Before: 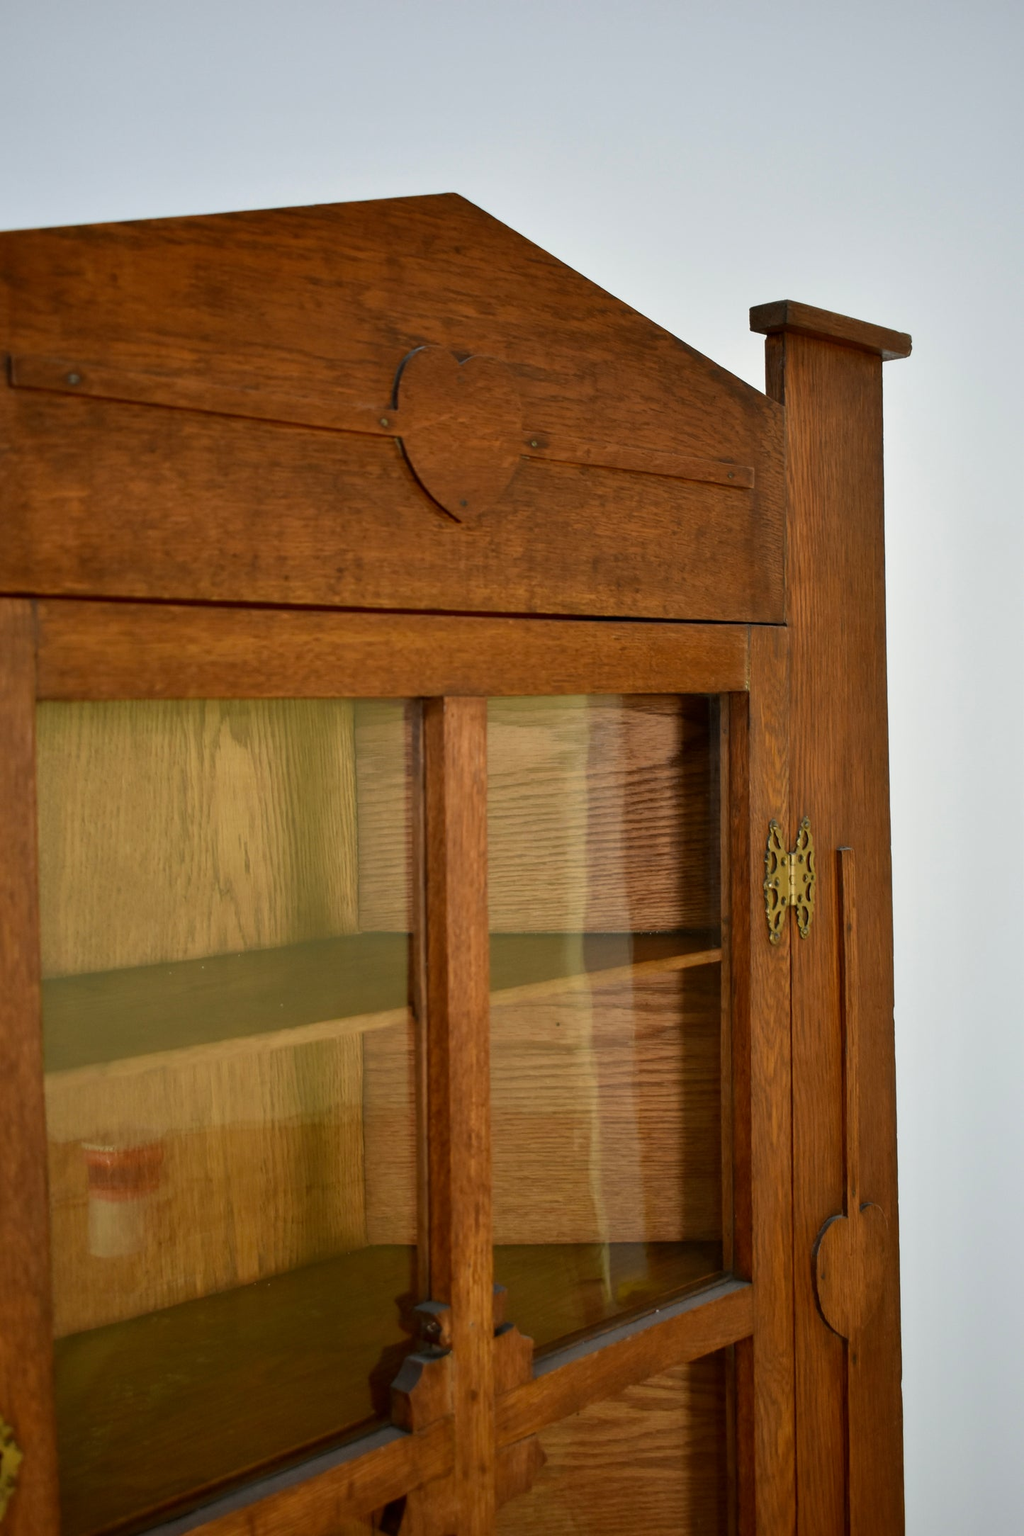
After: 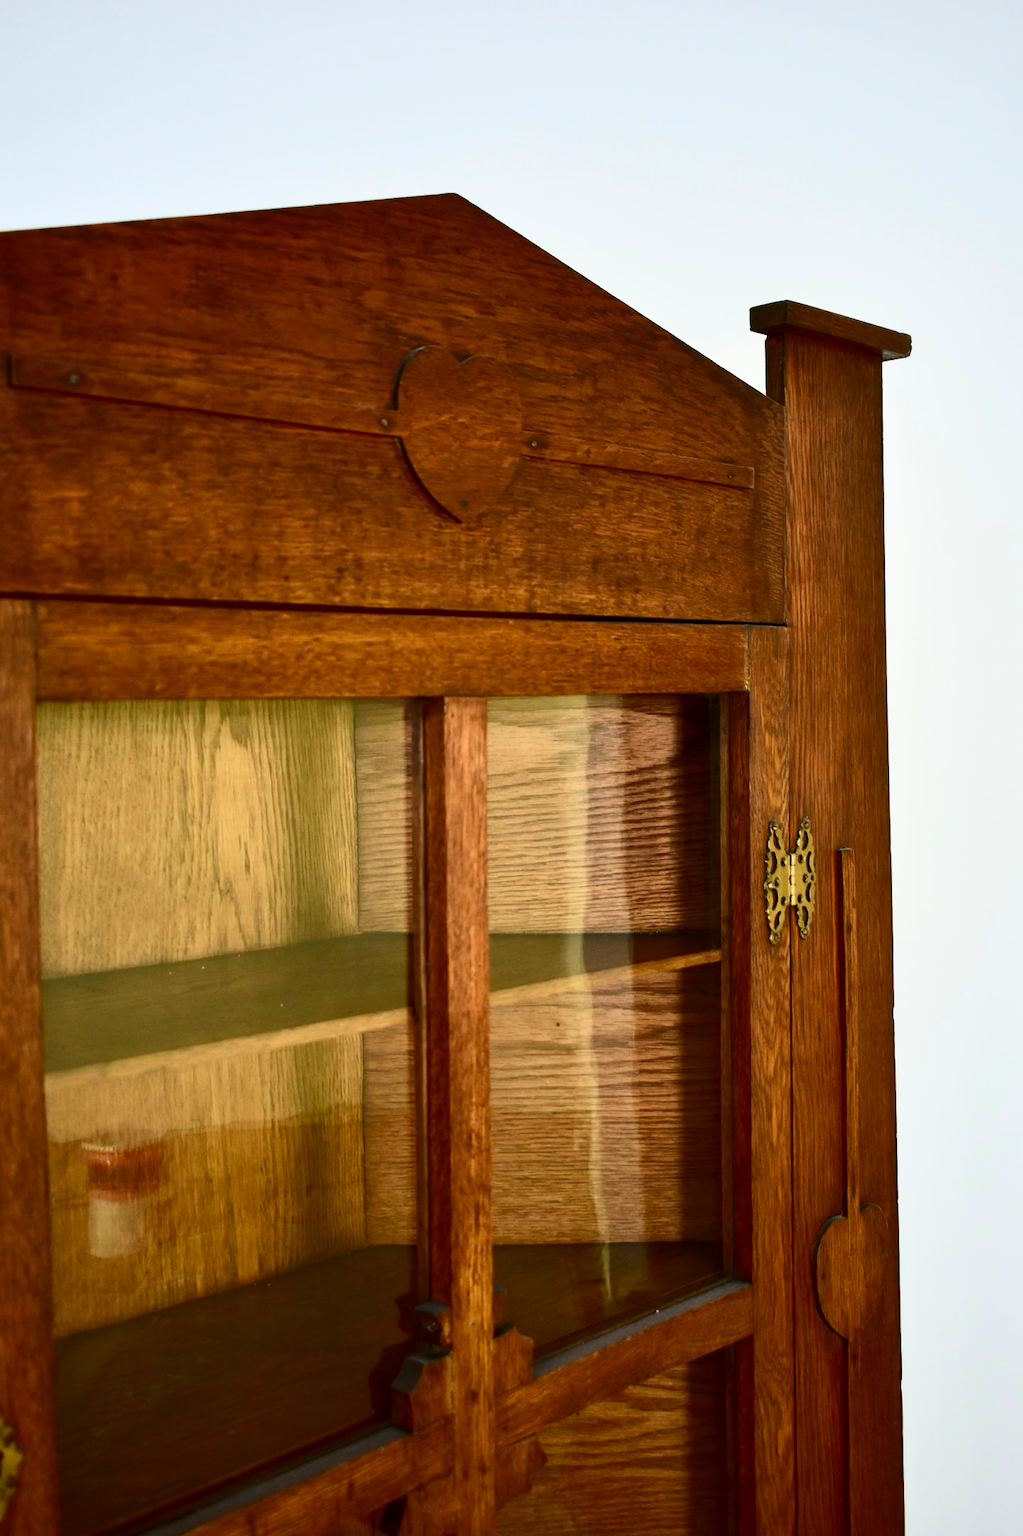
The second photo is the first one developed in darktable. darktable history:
contrast brightness saturation: contrast 0.415, brightness 0.113, saturation 0.214
